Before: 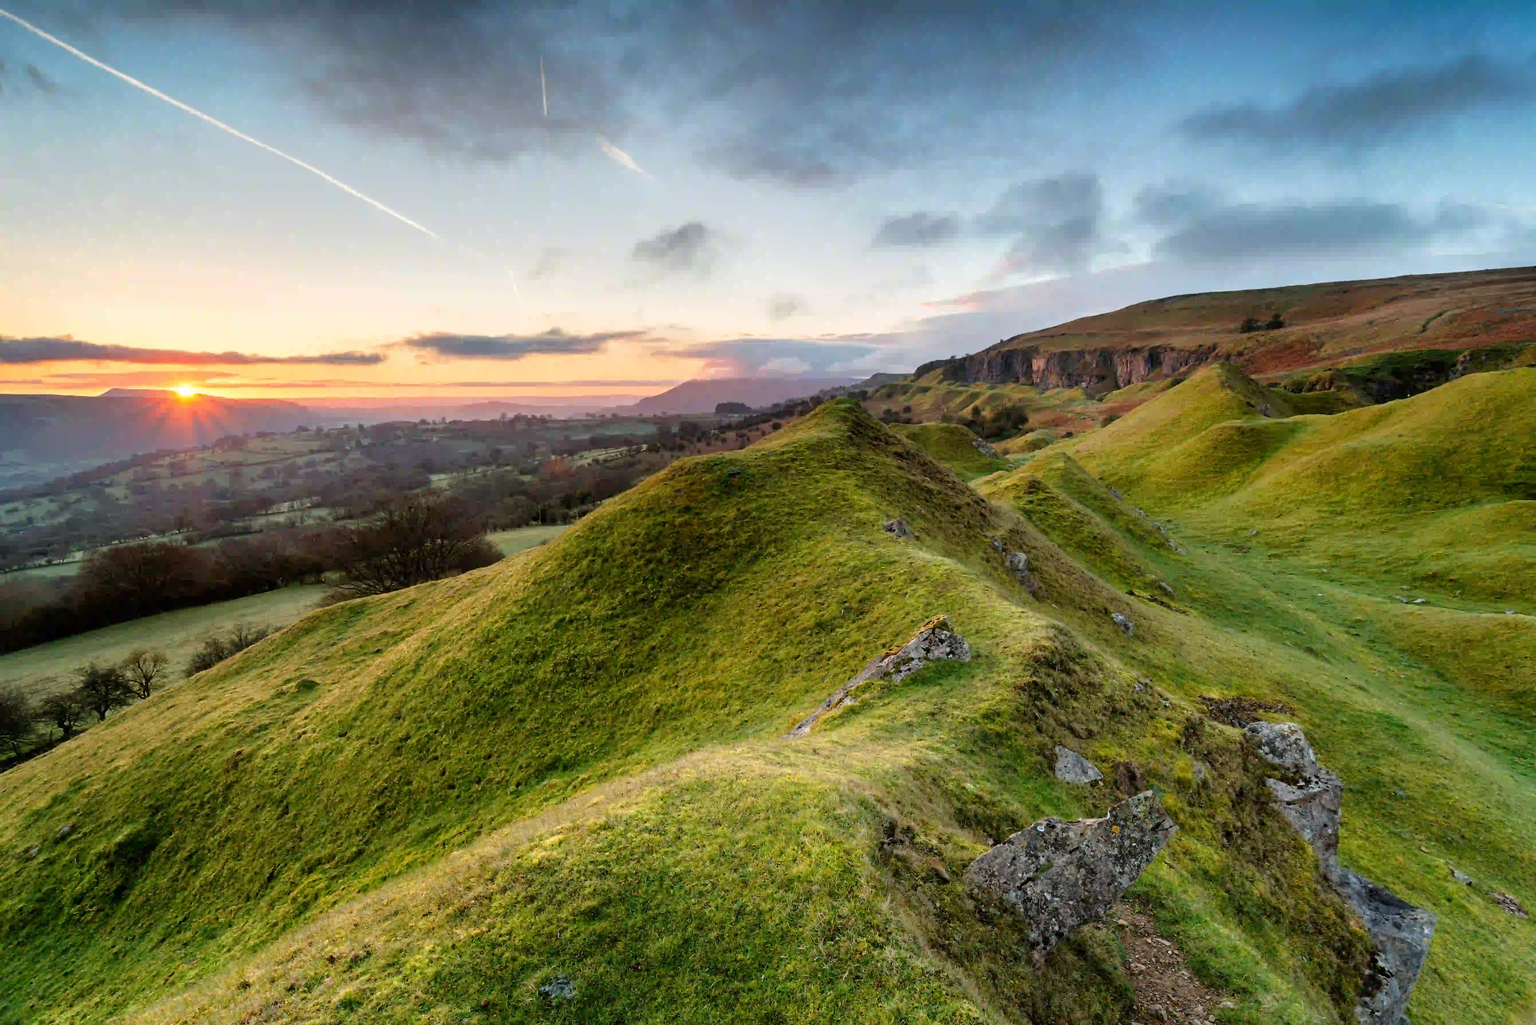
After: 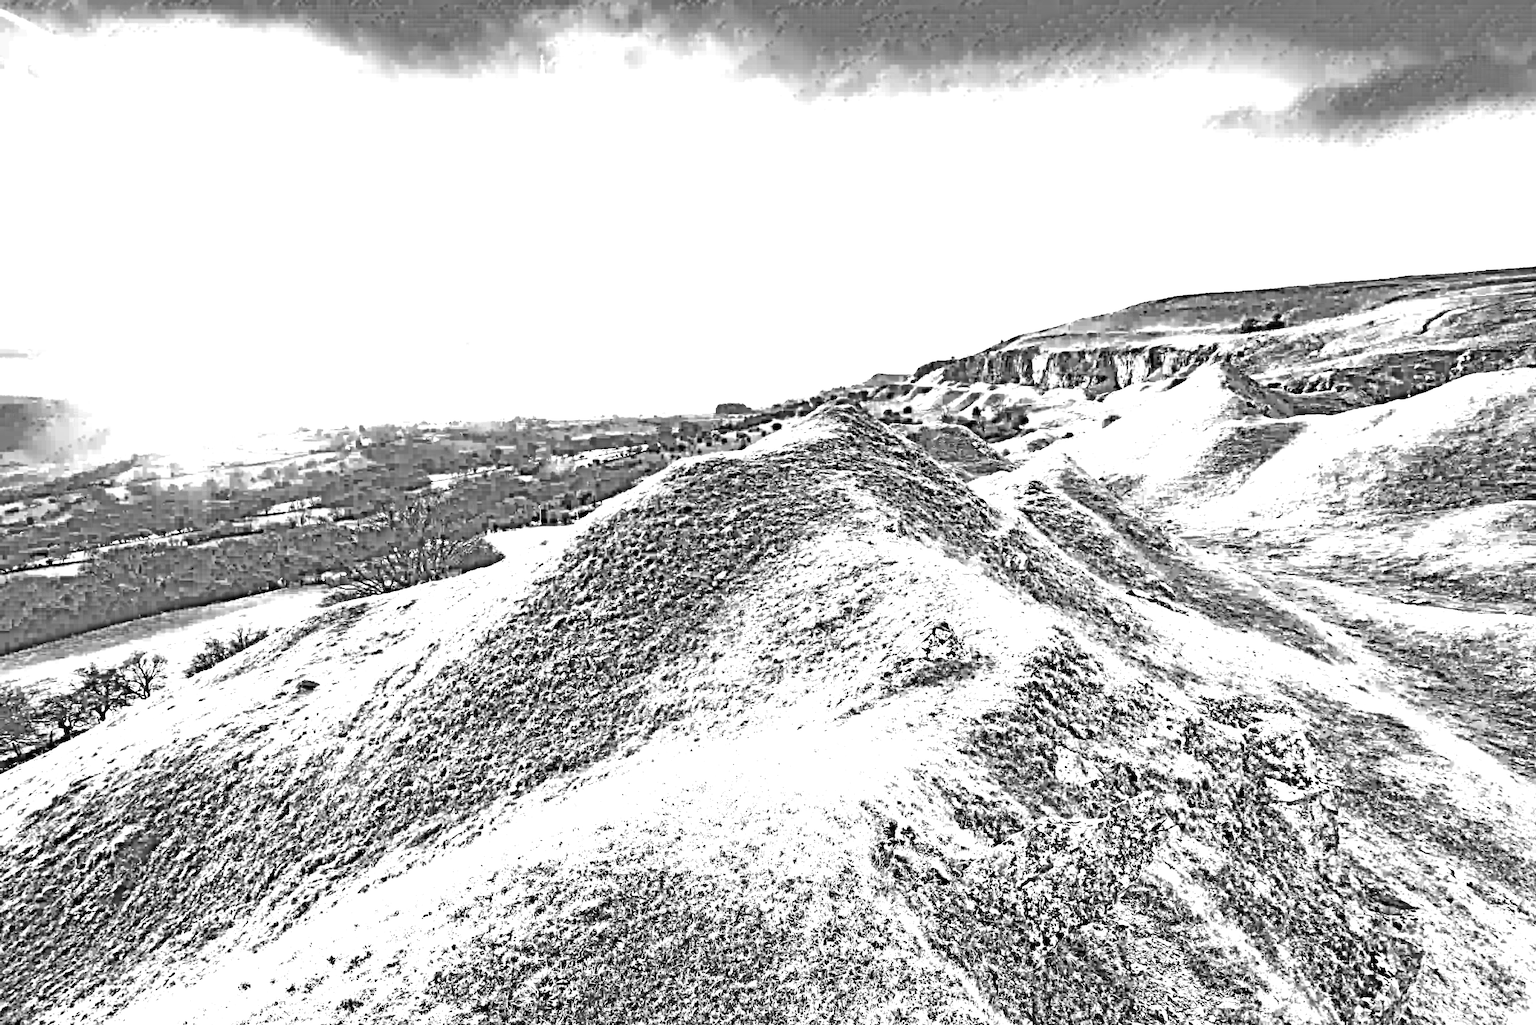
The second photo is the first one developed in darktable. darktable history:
exposure: exposure 1.5 EV, compensate highlight preservation false
white balance: red 3.316, blue 0.783
color correction: saturation 0.2
highpass: on, module defaults | blend: blend mode overlay, opacity 50%; mask: uniform (no mask)
